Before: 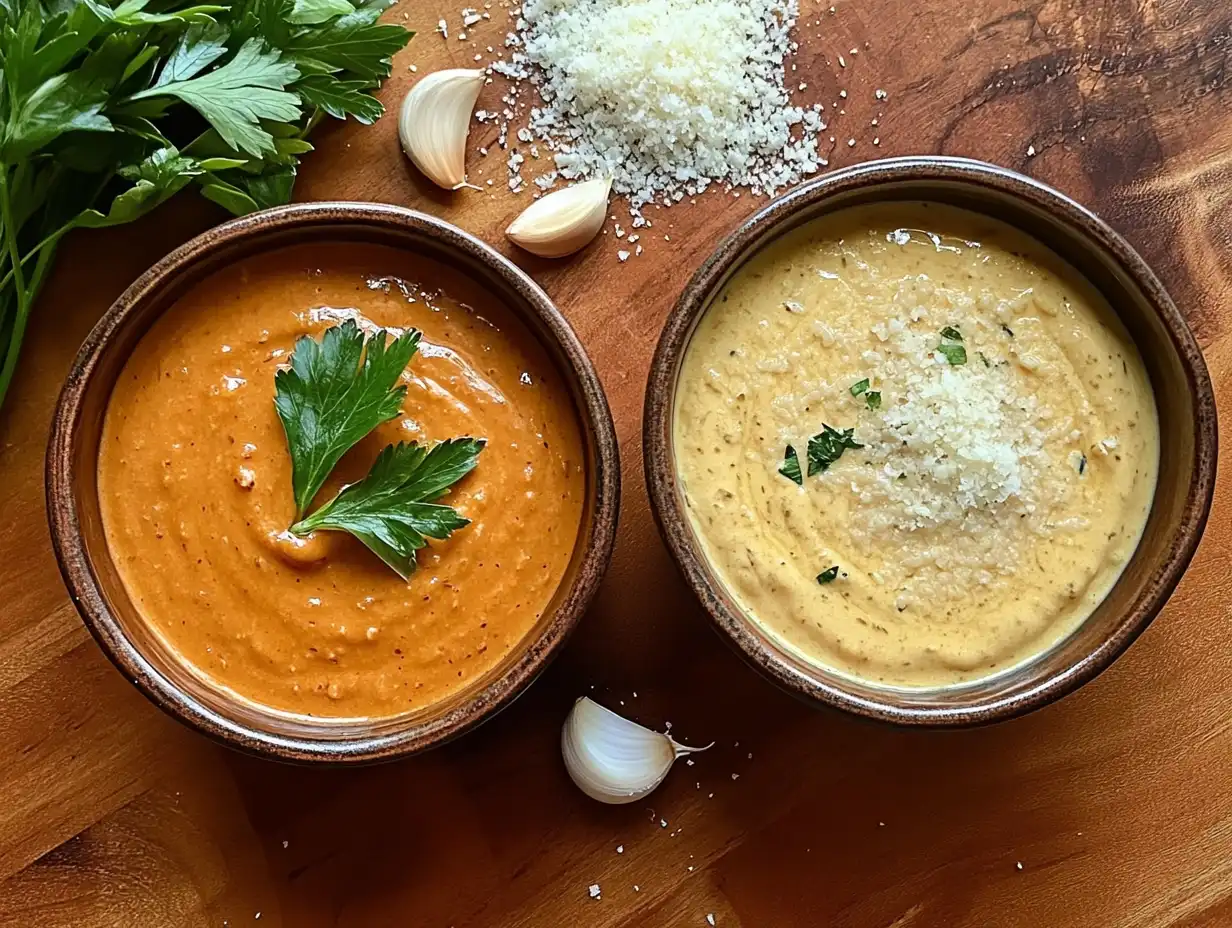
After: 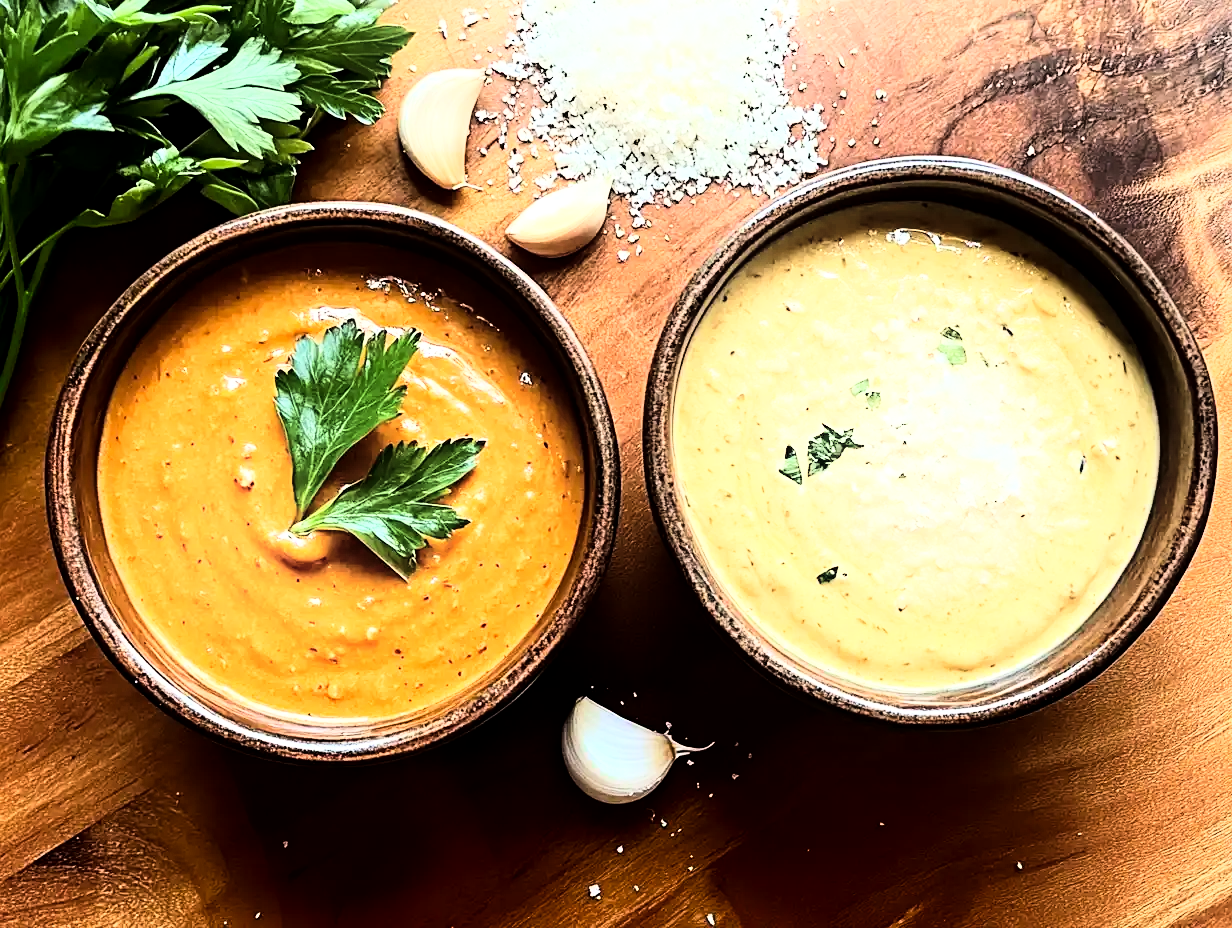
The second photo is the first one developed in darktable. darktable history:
shadows and highlights: shadows -54.3, highlights 86.09, soften with gaussian
rgb curve: curves: ch0 [(0, 0) (0.21, 0.15) (0.24, 0.21) (0.5, 0.75) (0.75, 0.96) (0.89, 0.99) (1, 1)]; ch1 [(0, 0.02) (0.21, 0.13) (0.25, 0.2) (0.5, 0.67) (0.75, 0.9) (0.89, 0.97) (1, 1)]; ch2 [(0, 0.02) (0.21, 0.13) (0.25, 0.2) (0.5, 0.67) (0.75, 0.9) (0.89, 0.97) (1, 1)], compensate middle gray true
local contrast: highlights 100%, shadows 100%, detail 120%, midtone range 0.2
